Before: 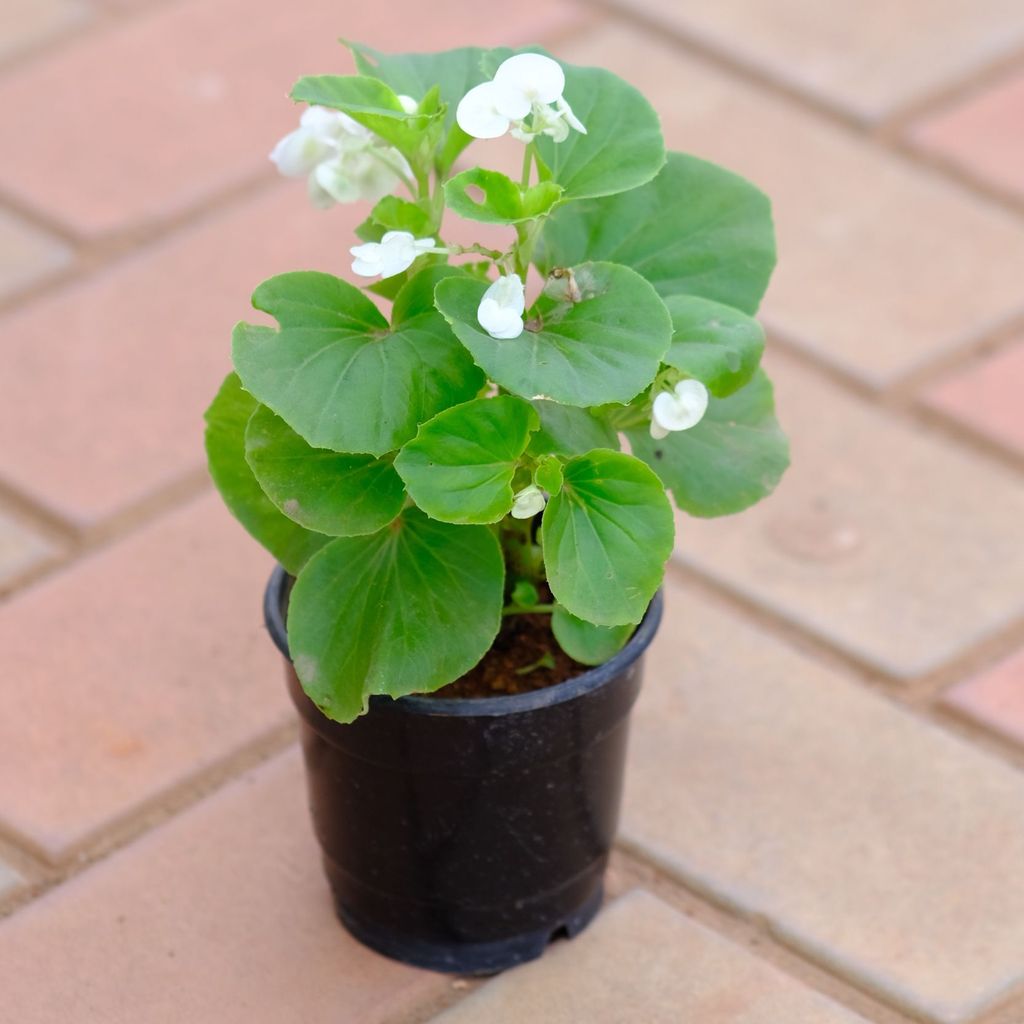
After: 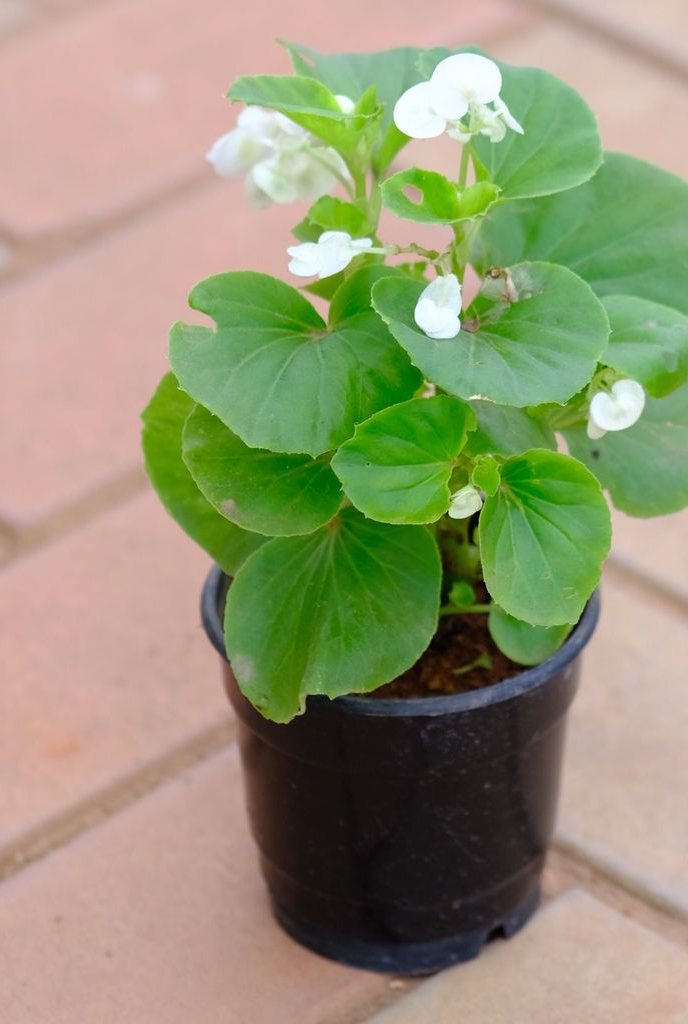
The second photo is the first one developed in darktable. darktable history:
crop and rotate: left 6.201%, right 26.518%
